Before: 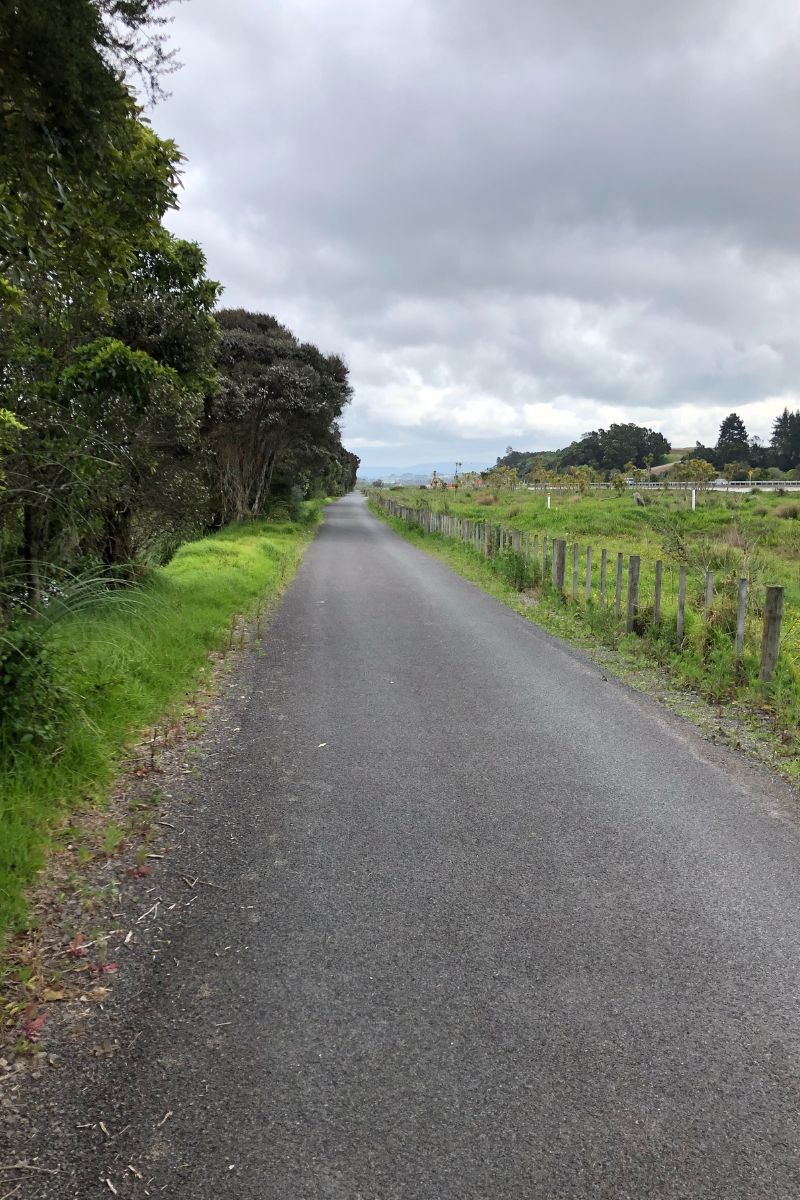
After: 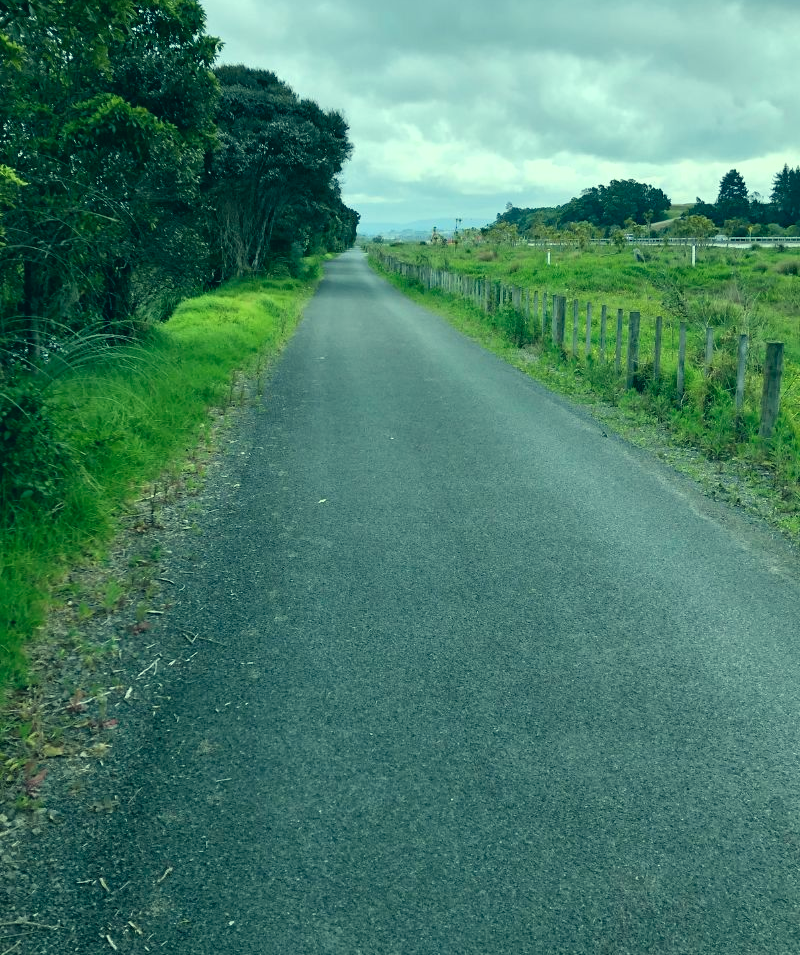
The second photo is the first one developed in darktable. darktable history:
color correction: highlights a* -19.41, highlights b* 9.8, shadows a* -19.73, shadows b* -11.5
crop and rotate: top 20.336%
